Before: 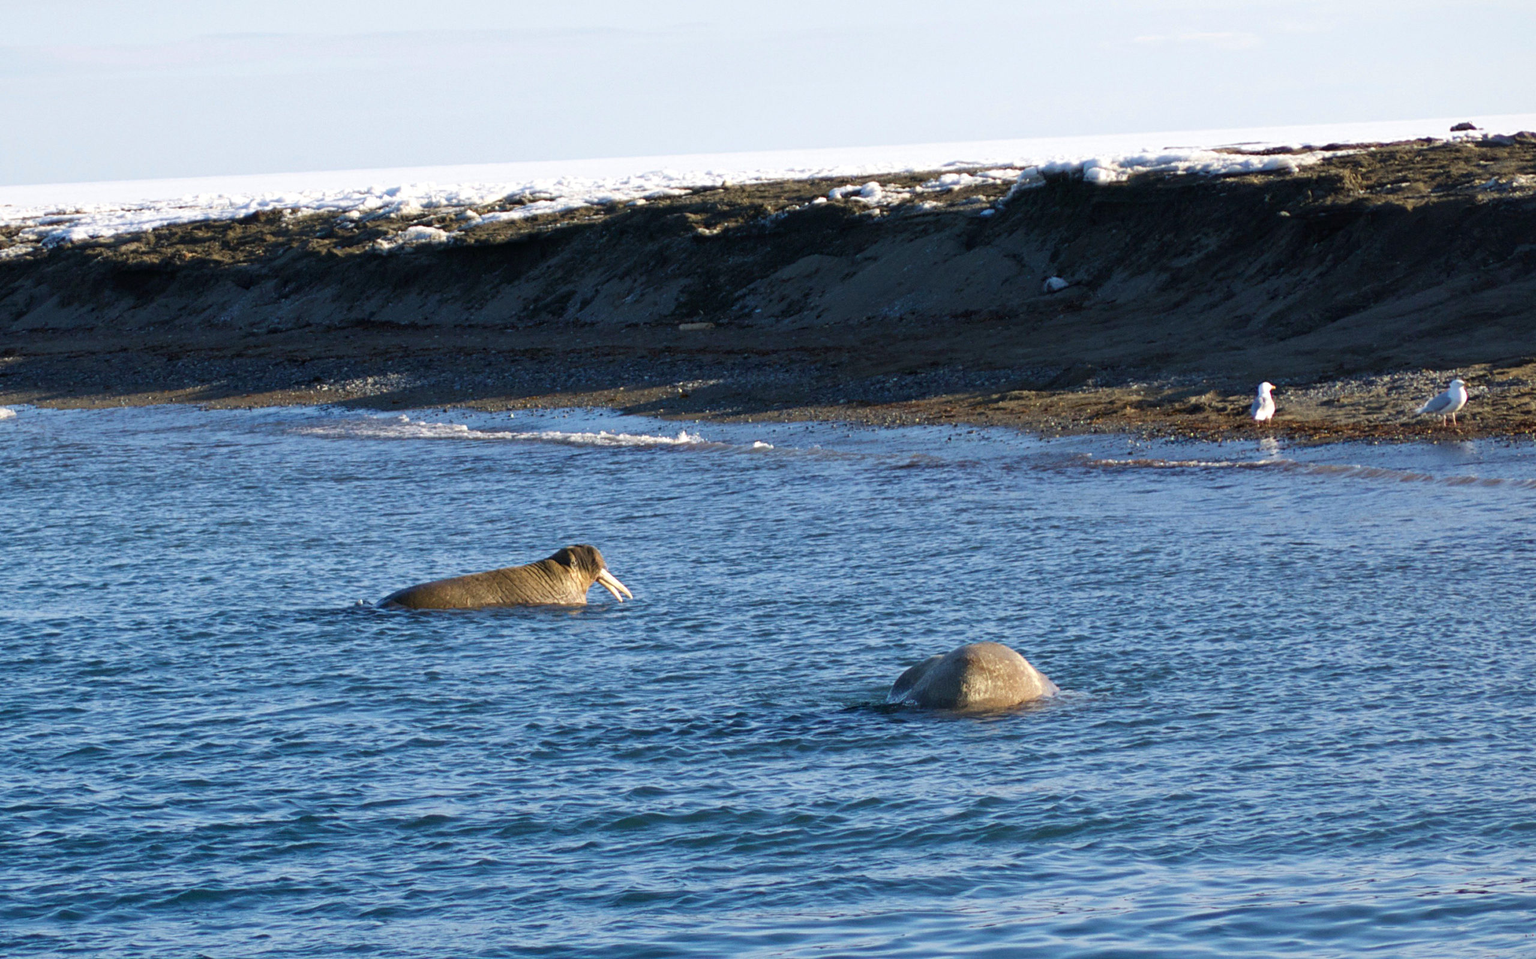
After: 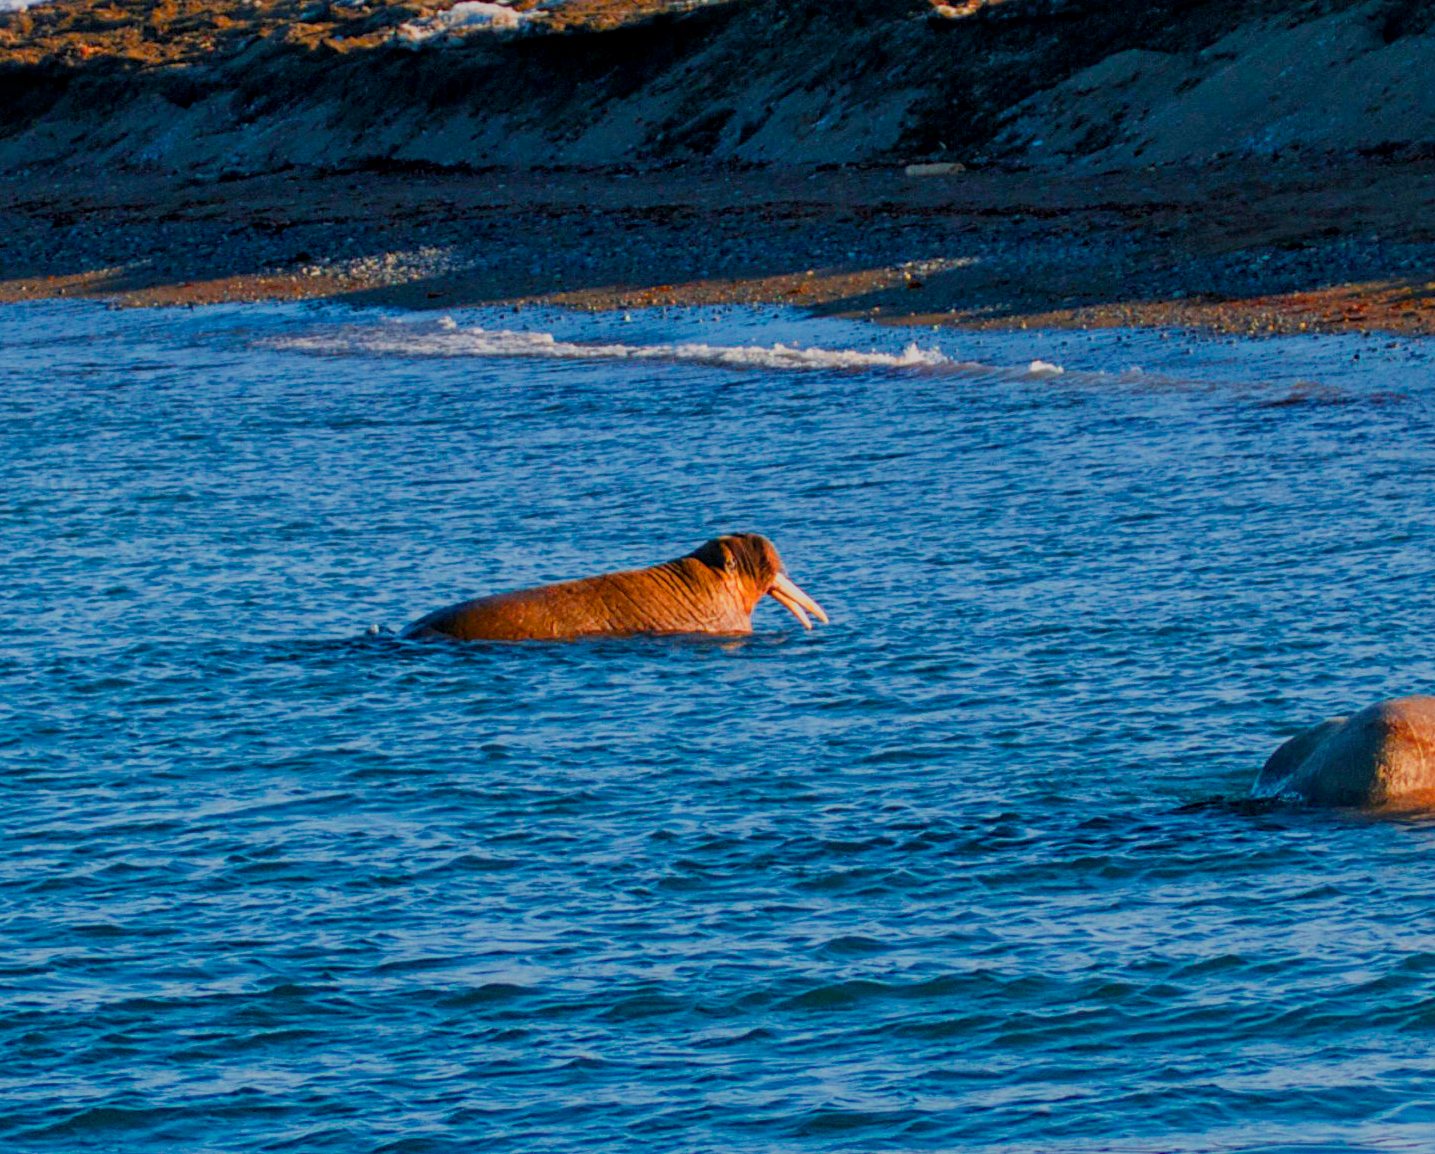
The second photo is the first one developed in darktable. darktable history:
filmic rgb: black relative exposure -7.2 EV, white relative exposure 5.34 EV, hardness 3.02
crop: left 8.84%, top 23.465%, right 35.089%, bottom 4.307%
color balance rgb: global offset › luminance -0.471%, perceptual saturation grading › global saturation 35.997%, perceptual saturation grading › shadows 34.973%, global vibrance 32.154%
local contrast: detail 118%
exposure: black level correction -0.002, exposure 0.704 EV, compensate highlight preservation false
color zones: curves: ch1 [(0.24, 0.634) (0.75, 0.5)]; ch2 [(0.253, 0.437) (0.745, 0.491)], process mode strong
tone equalizer: -8 EV -0.03 EV, -7 EV 0.029 EV, -6 EV -0.008 EV, -5 EV 0.005 EV, -4 EV -0.047 EV, -3 EV -0.238 EV, -2 EV -0.644 EV, -1 EV -0.971 EV, +0 EV -0.963 EV
